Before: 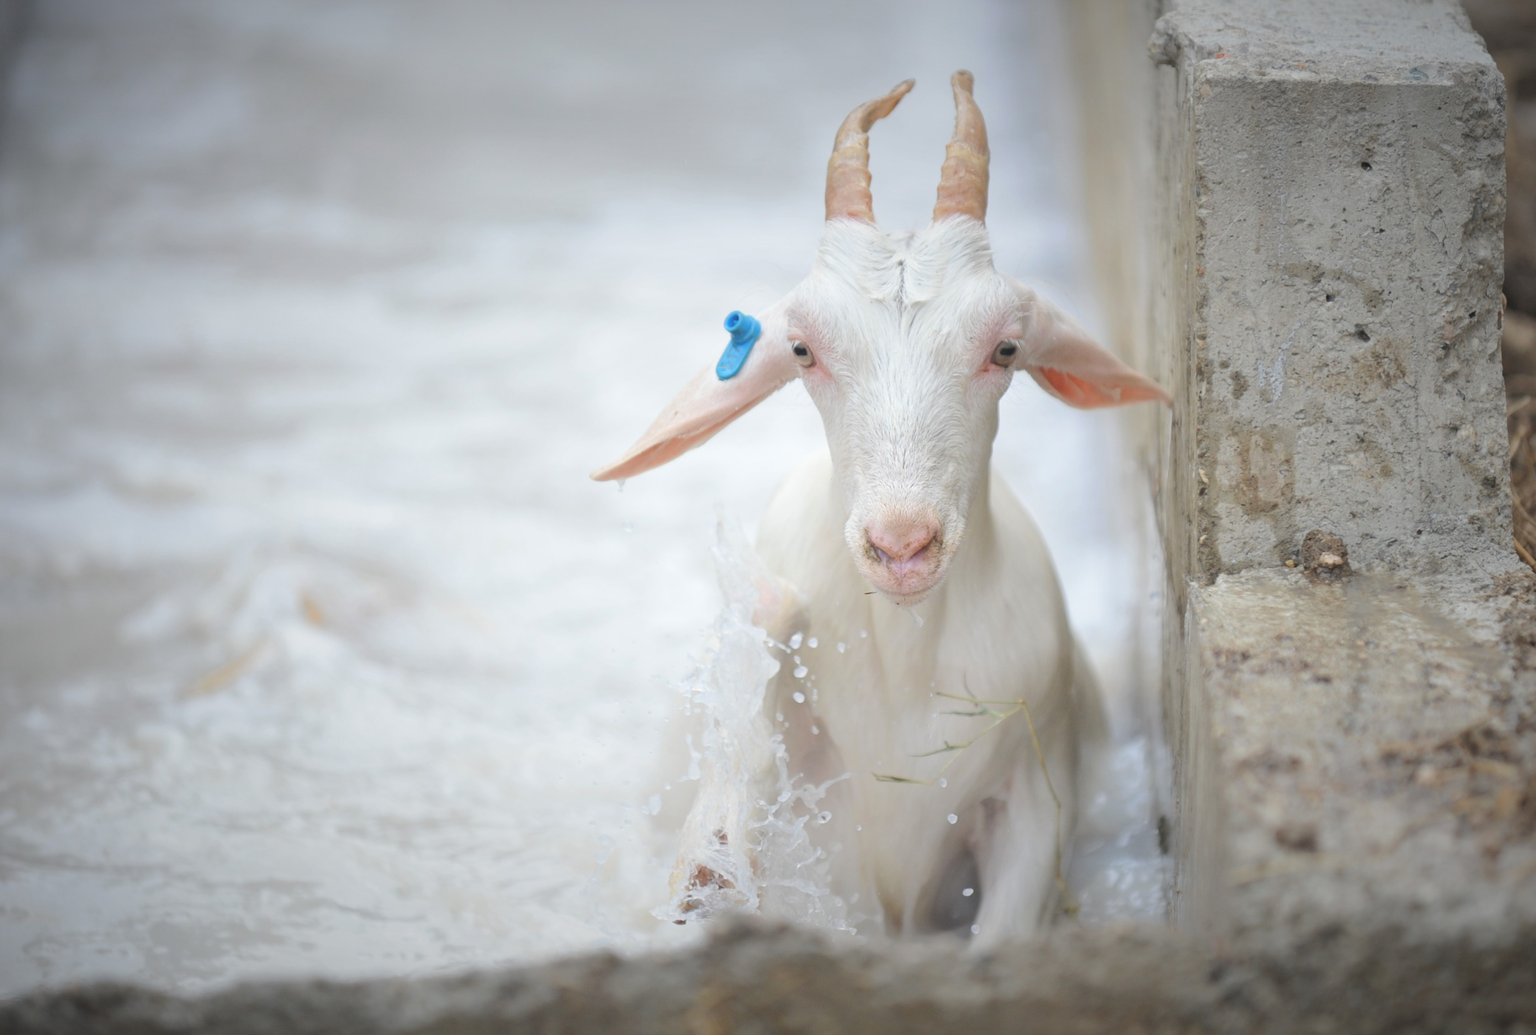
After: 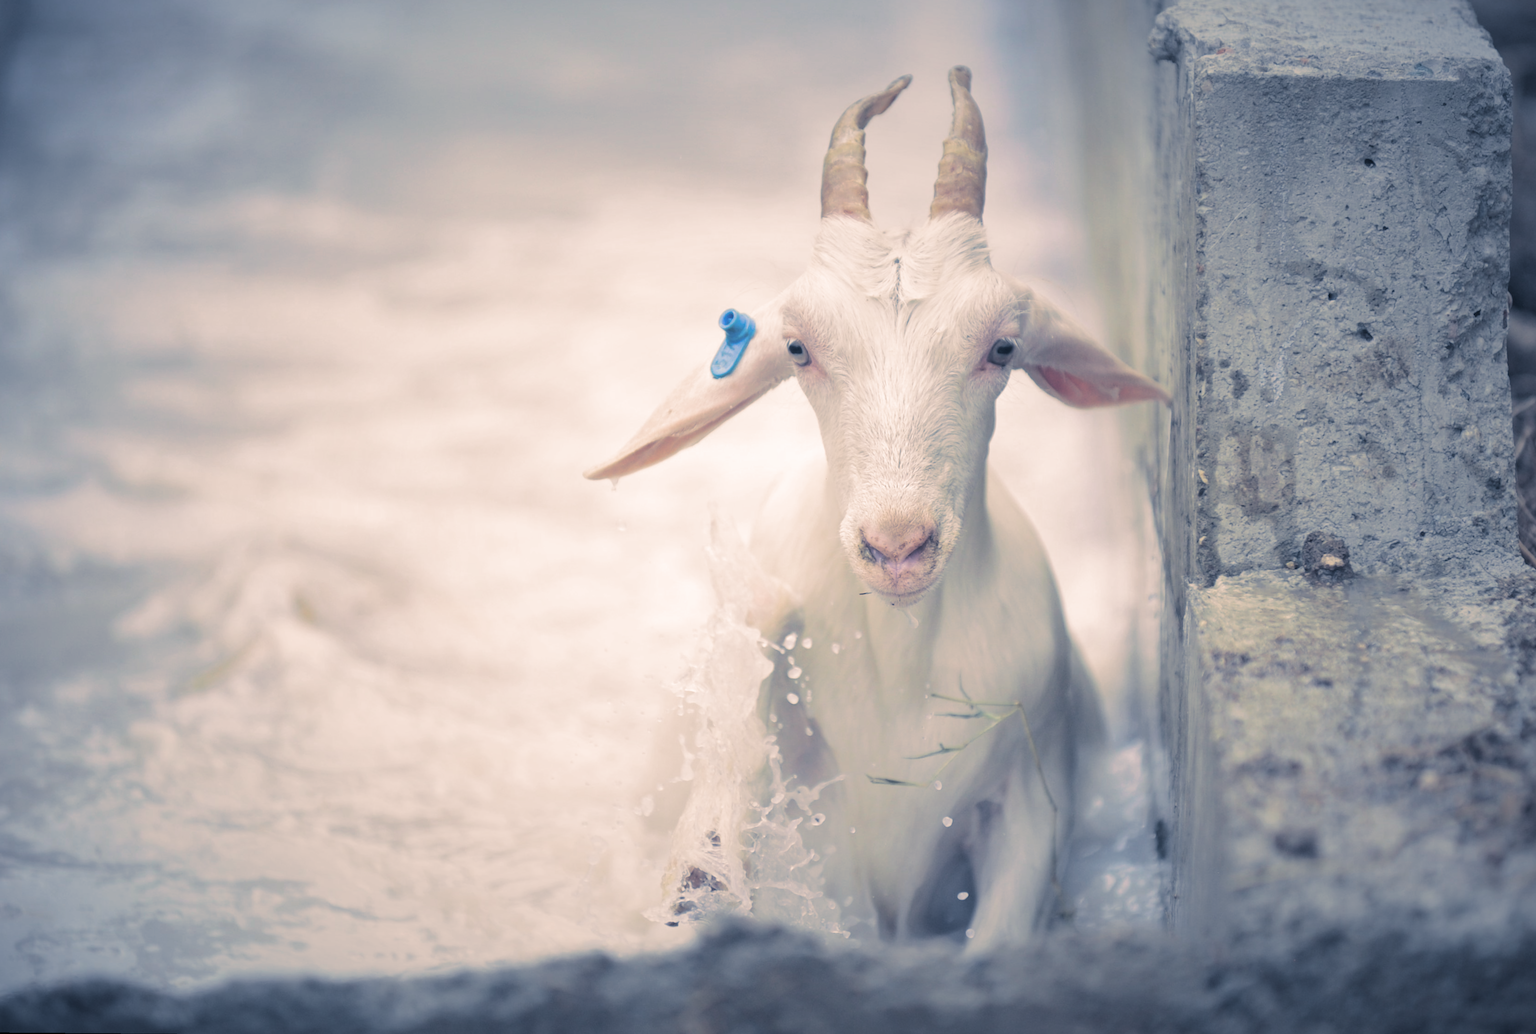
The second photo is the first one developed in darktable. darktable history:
rotate and perspective: rotation 0.192°, lens shift (horizontal) -0.015, crop left 0.005, crop right 0.996, crop top 0.006, crop bottom 0.99
split-toning: shadows › hue 226.8°, shadows › saturation 0.56, highlights › hue 28.8°, balance -40, compress 0%
